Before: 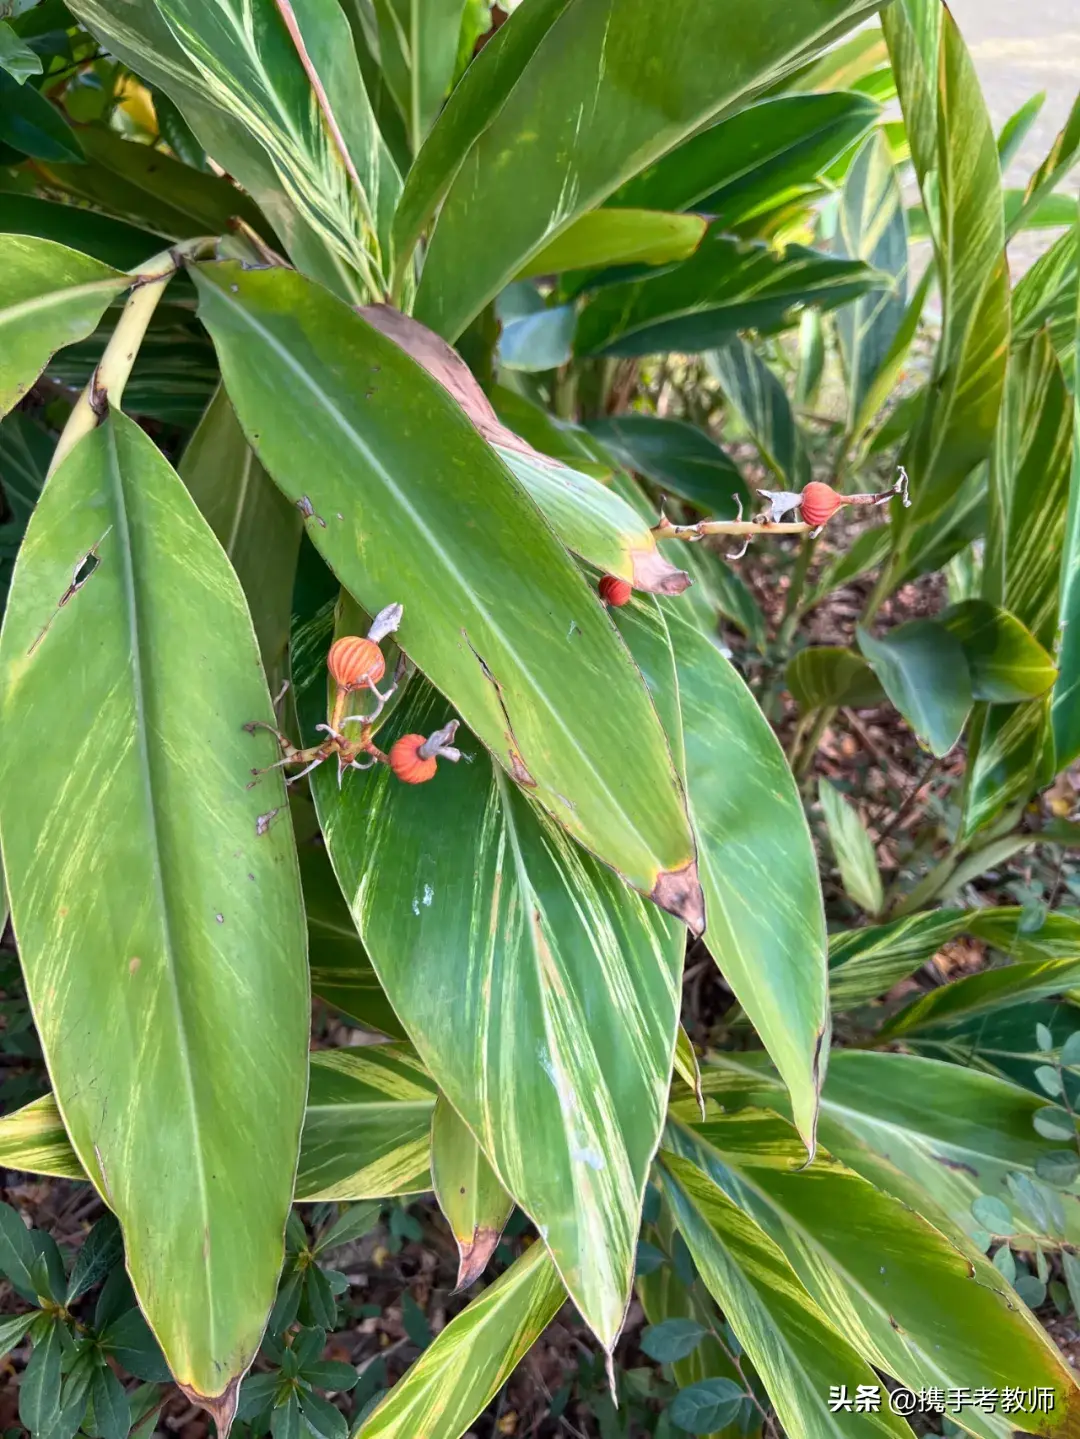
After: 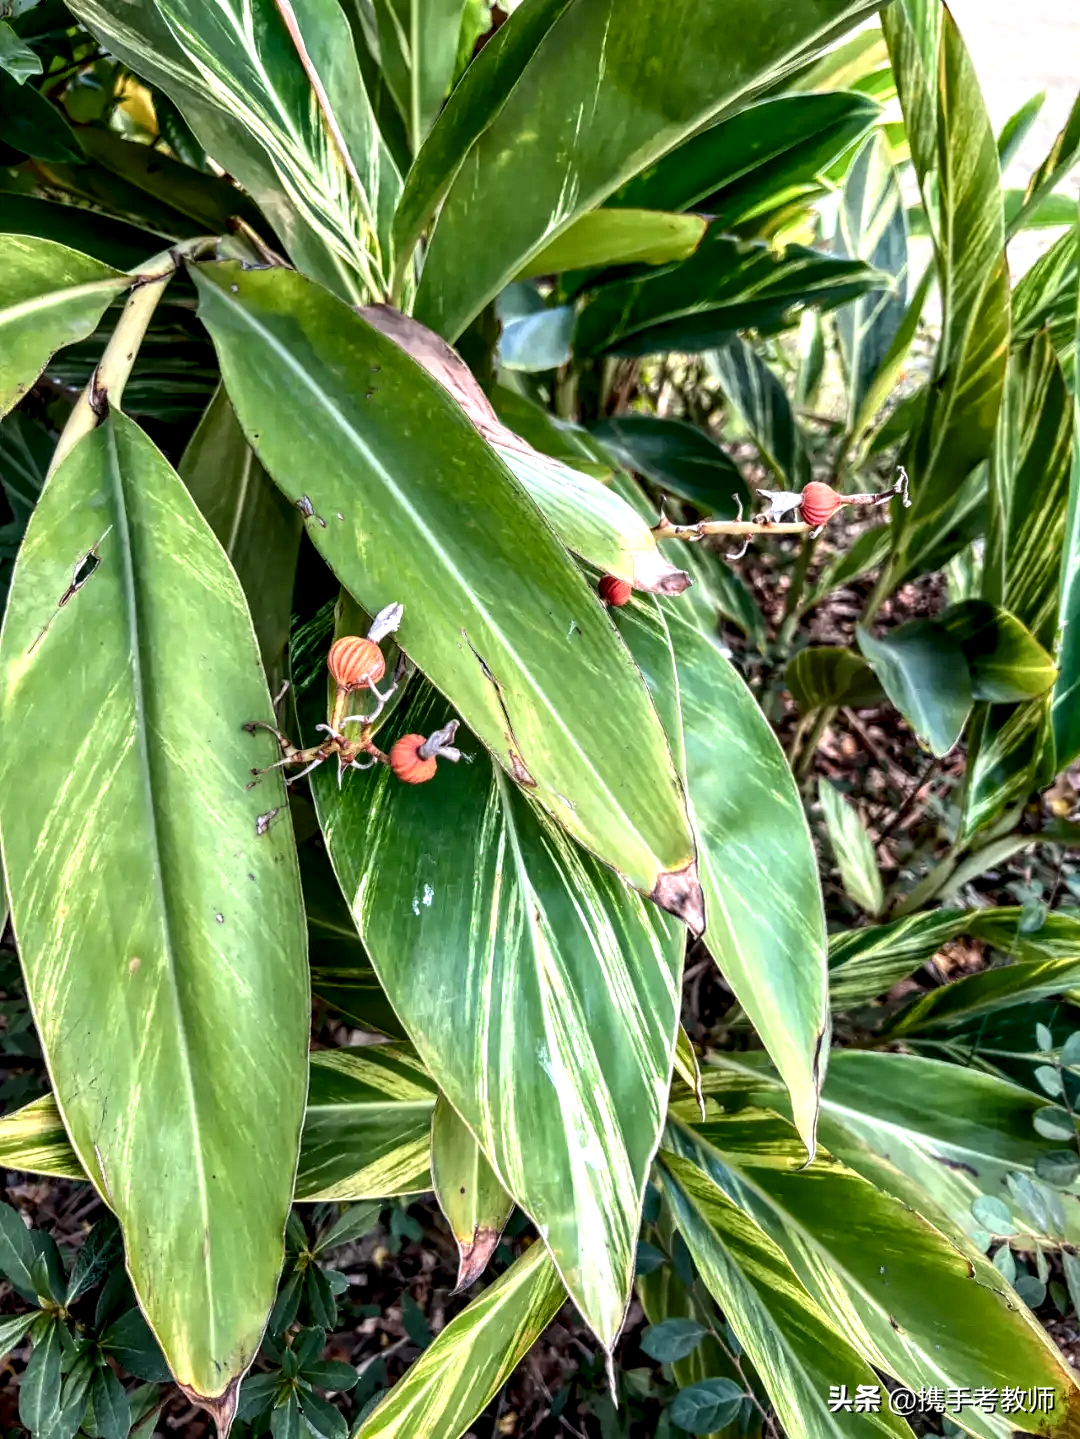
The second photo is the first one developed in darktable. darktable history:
local contrast: detail 204%
